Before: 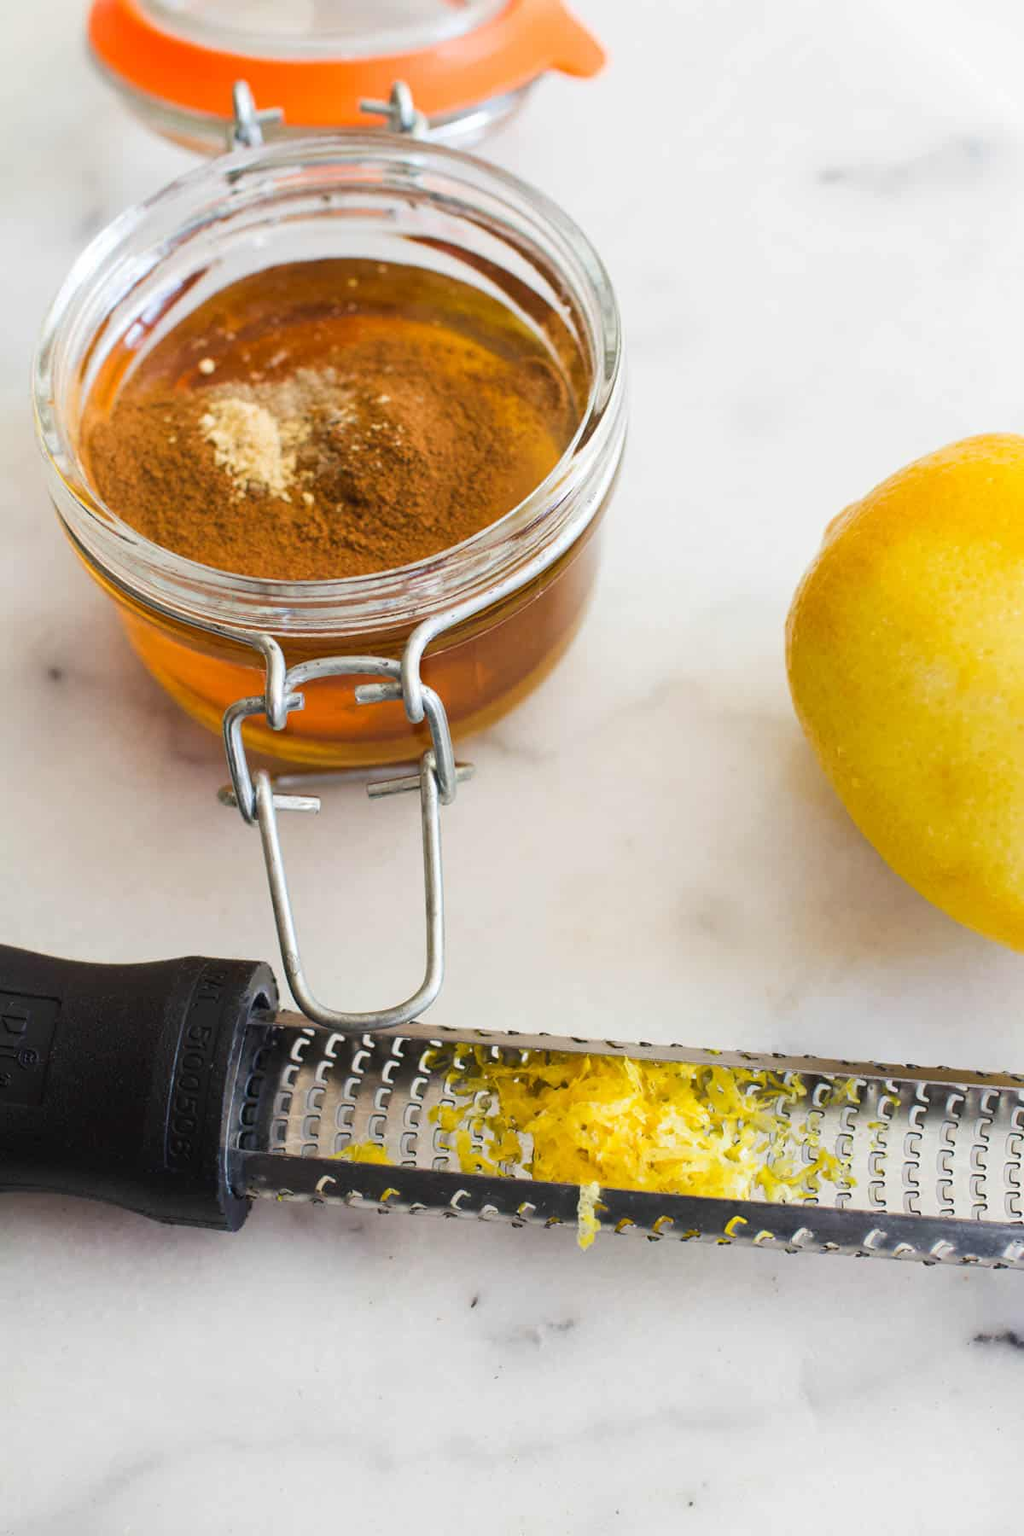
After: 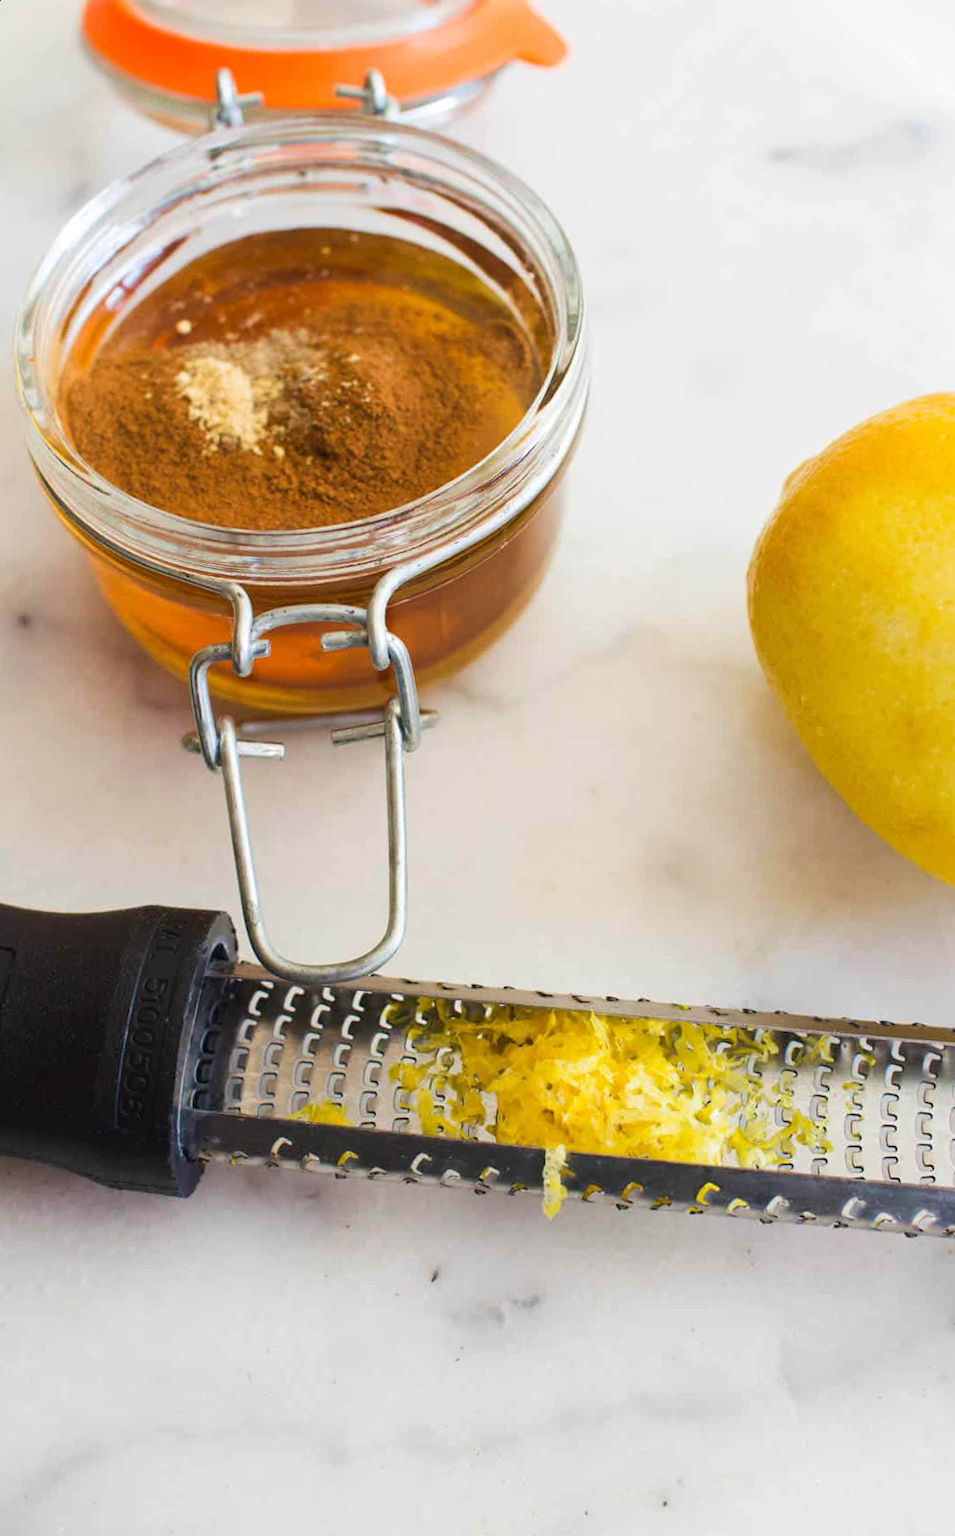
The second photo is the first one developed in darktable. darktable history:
velvia: on, module defaults
rotate and perspective: rotation 0.215°, lens shift (vertical) -0.139, crop left 0.069, crop right 0.939, crop top 0.002, crop bottom 0.996
